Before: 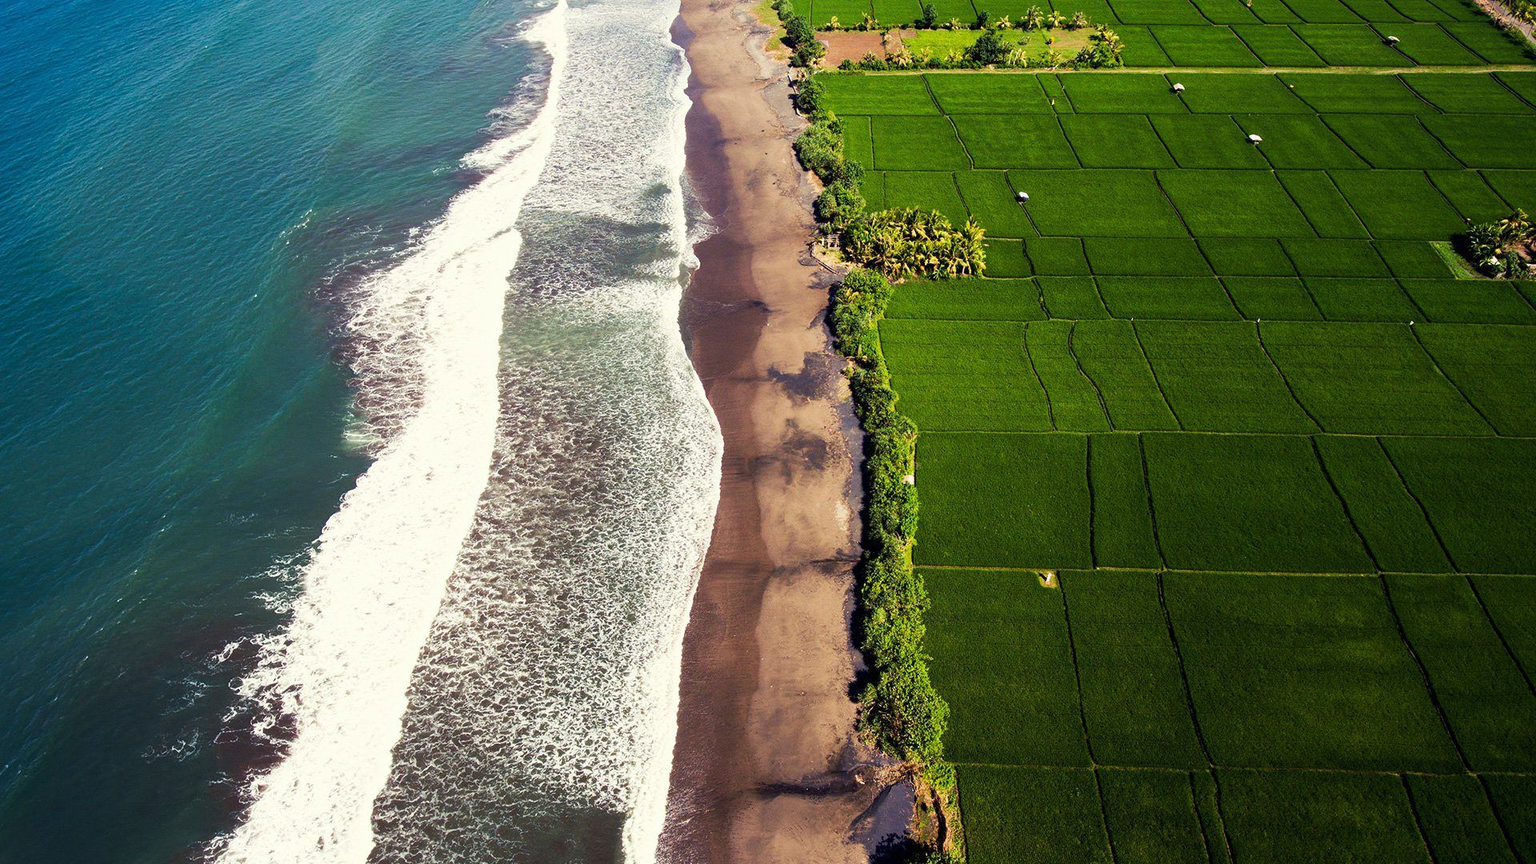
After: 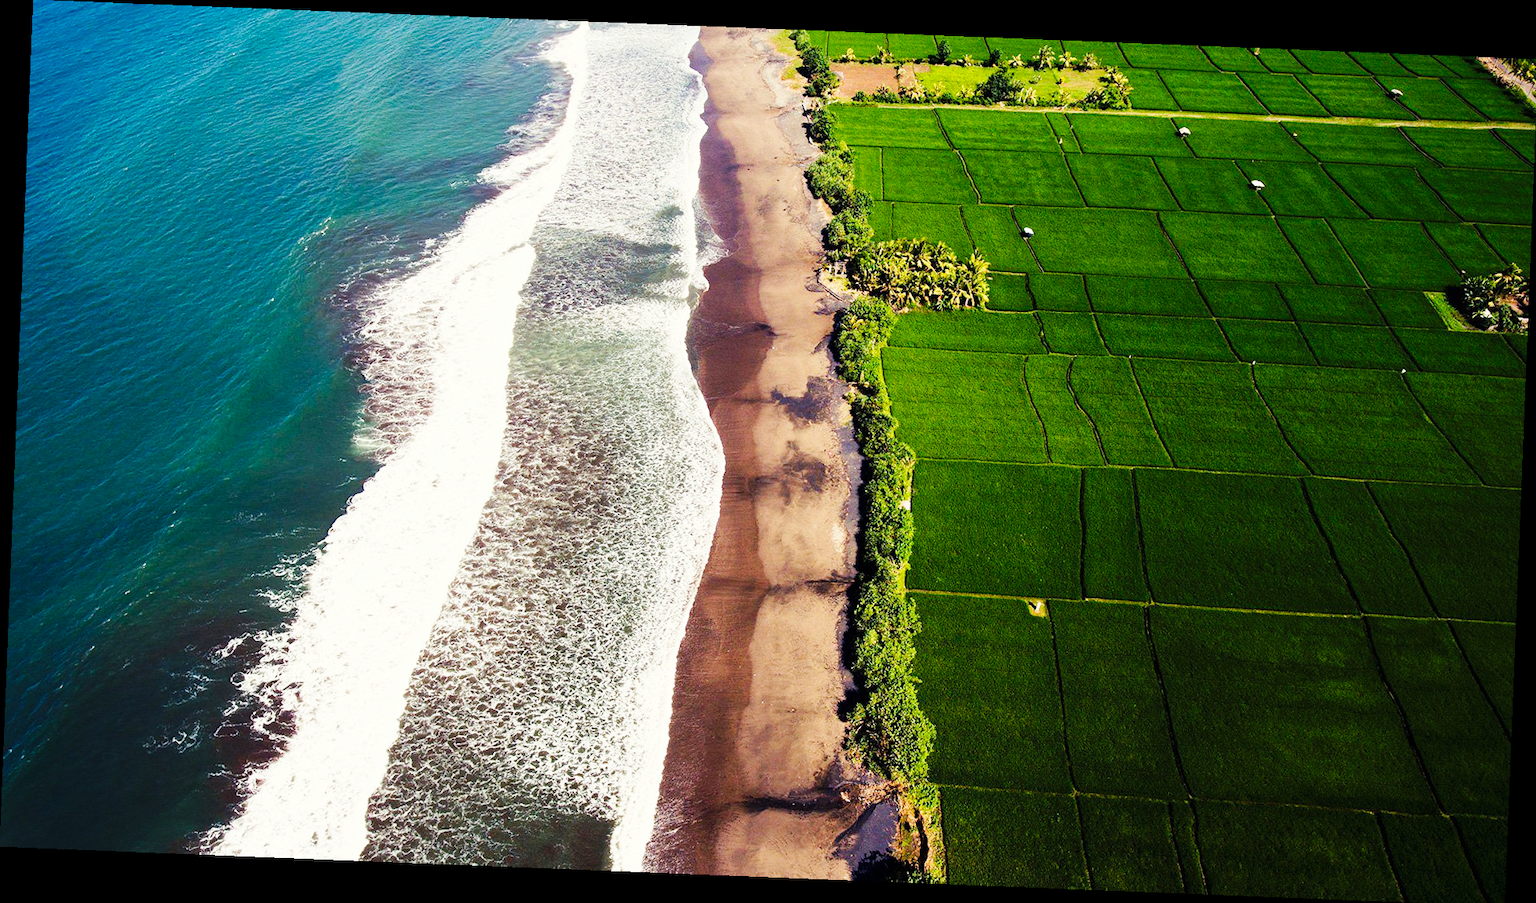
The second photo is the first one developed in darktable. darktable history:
base curve: curves: ch0 [(0, 0) (0.036, 0.025) (0.121, 0.166) (0.206, 0.329) (0.605, 0.79) (1, 1)], preserve colors none
crop: top 0.05%, bottom 0.098%
rotate and perspective: rotation 2.27°, automatic cropping off
